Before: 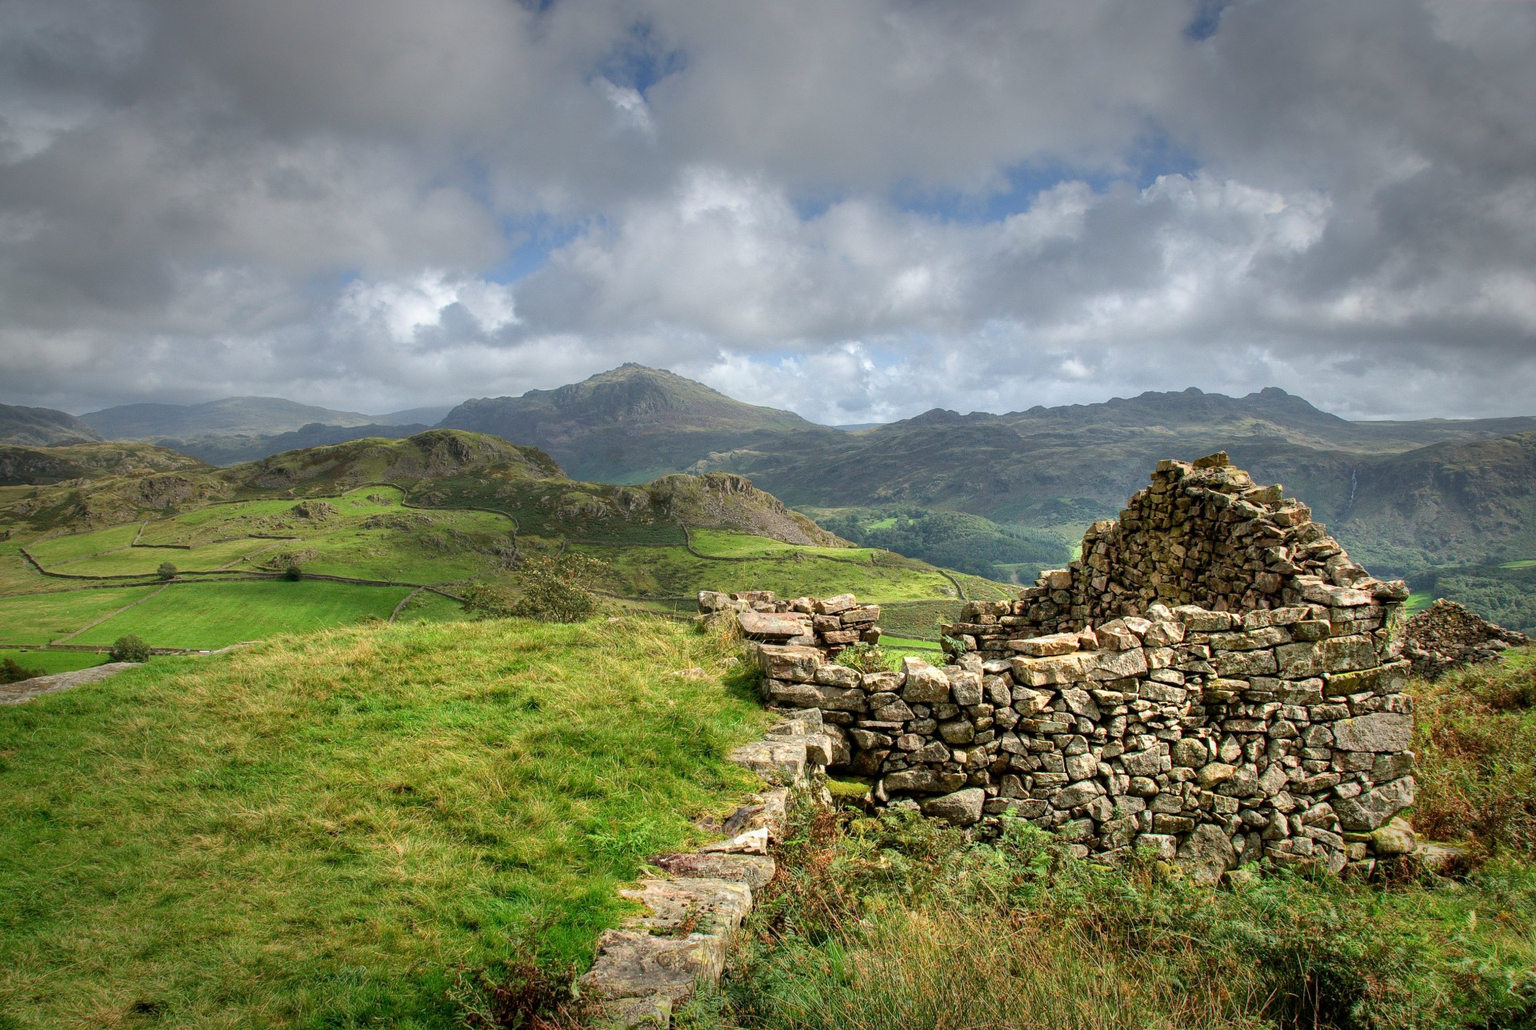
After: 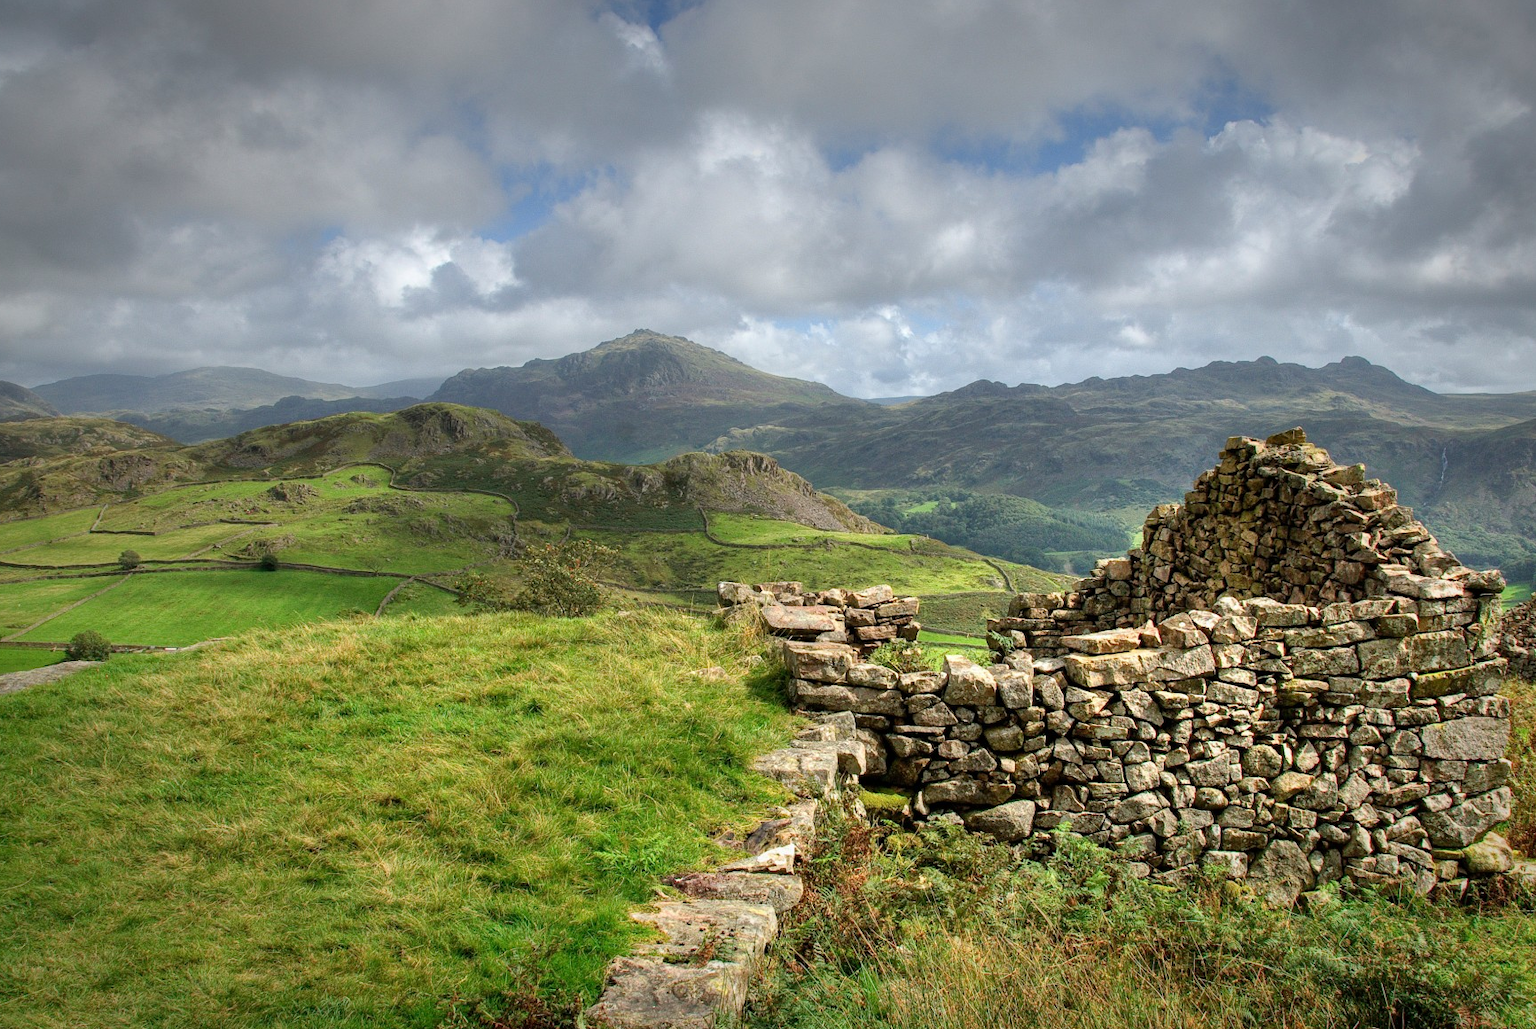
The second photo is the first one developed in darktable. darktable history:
crop: left 3.305%, top 6.436%, right 6.389%, bottom 3.258%
